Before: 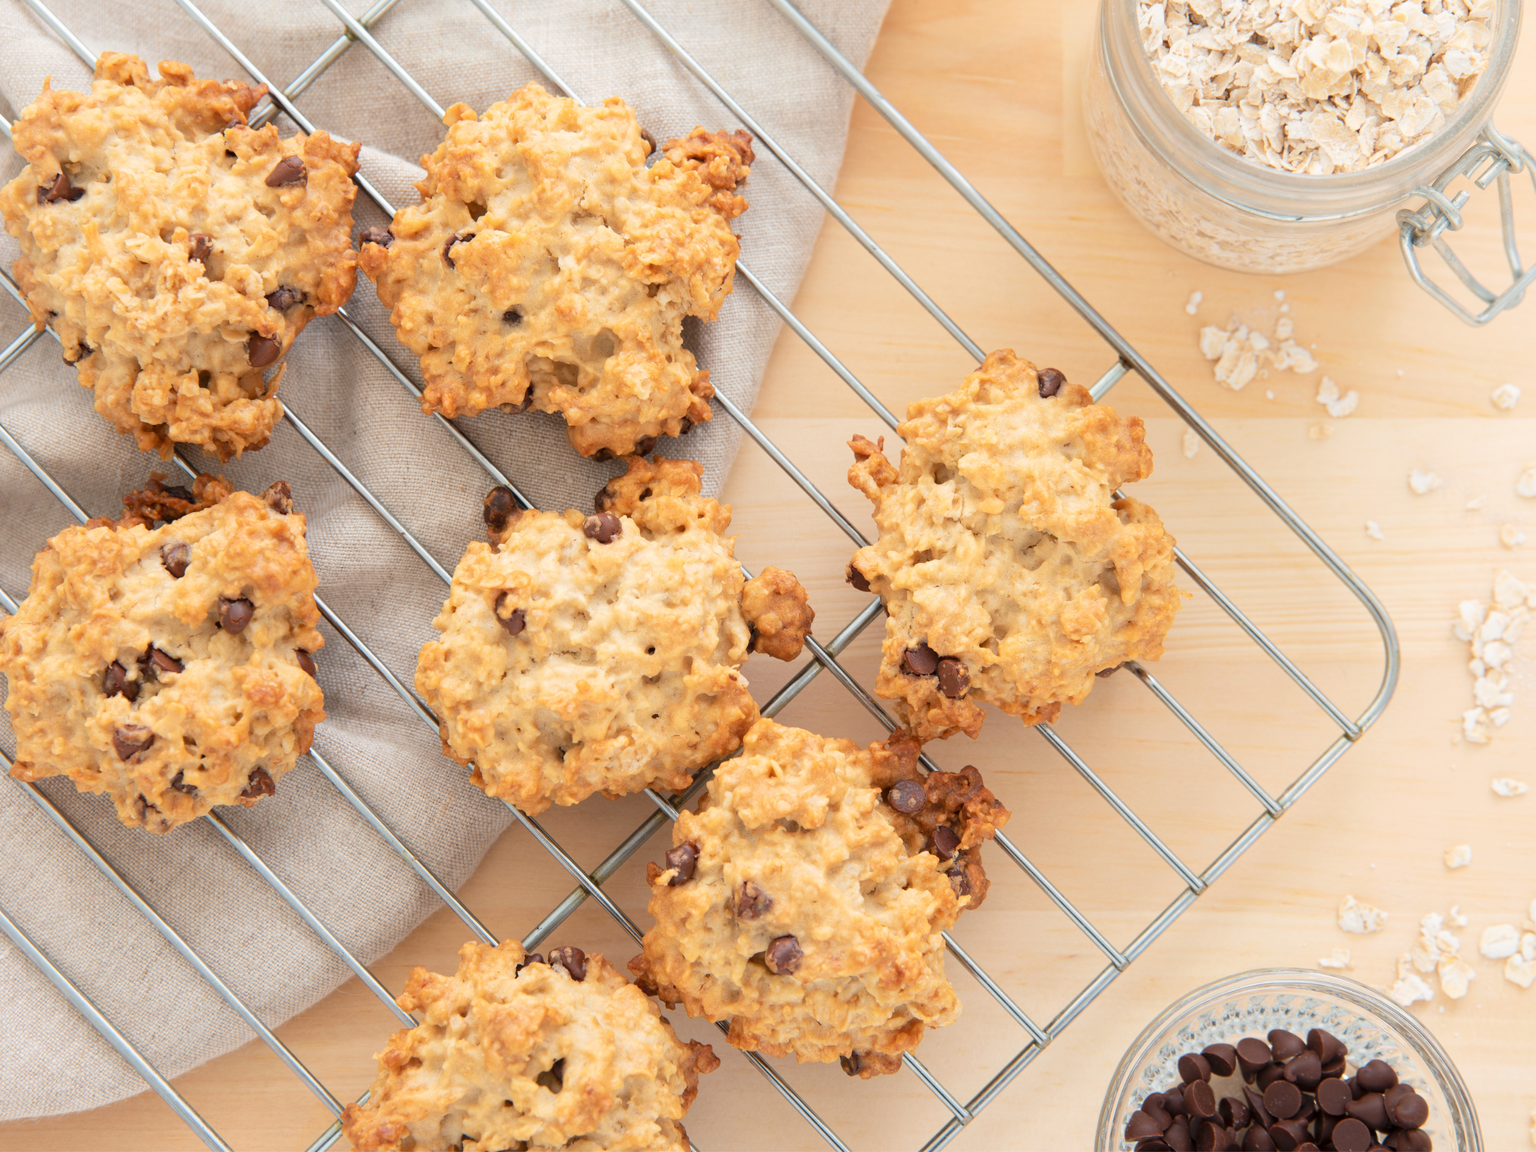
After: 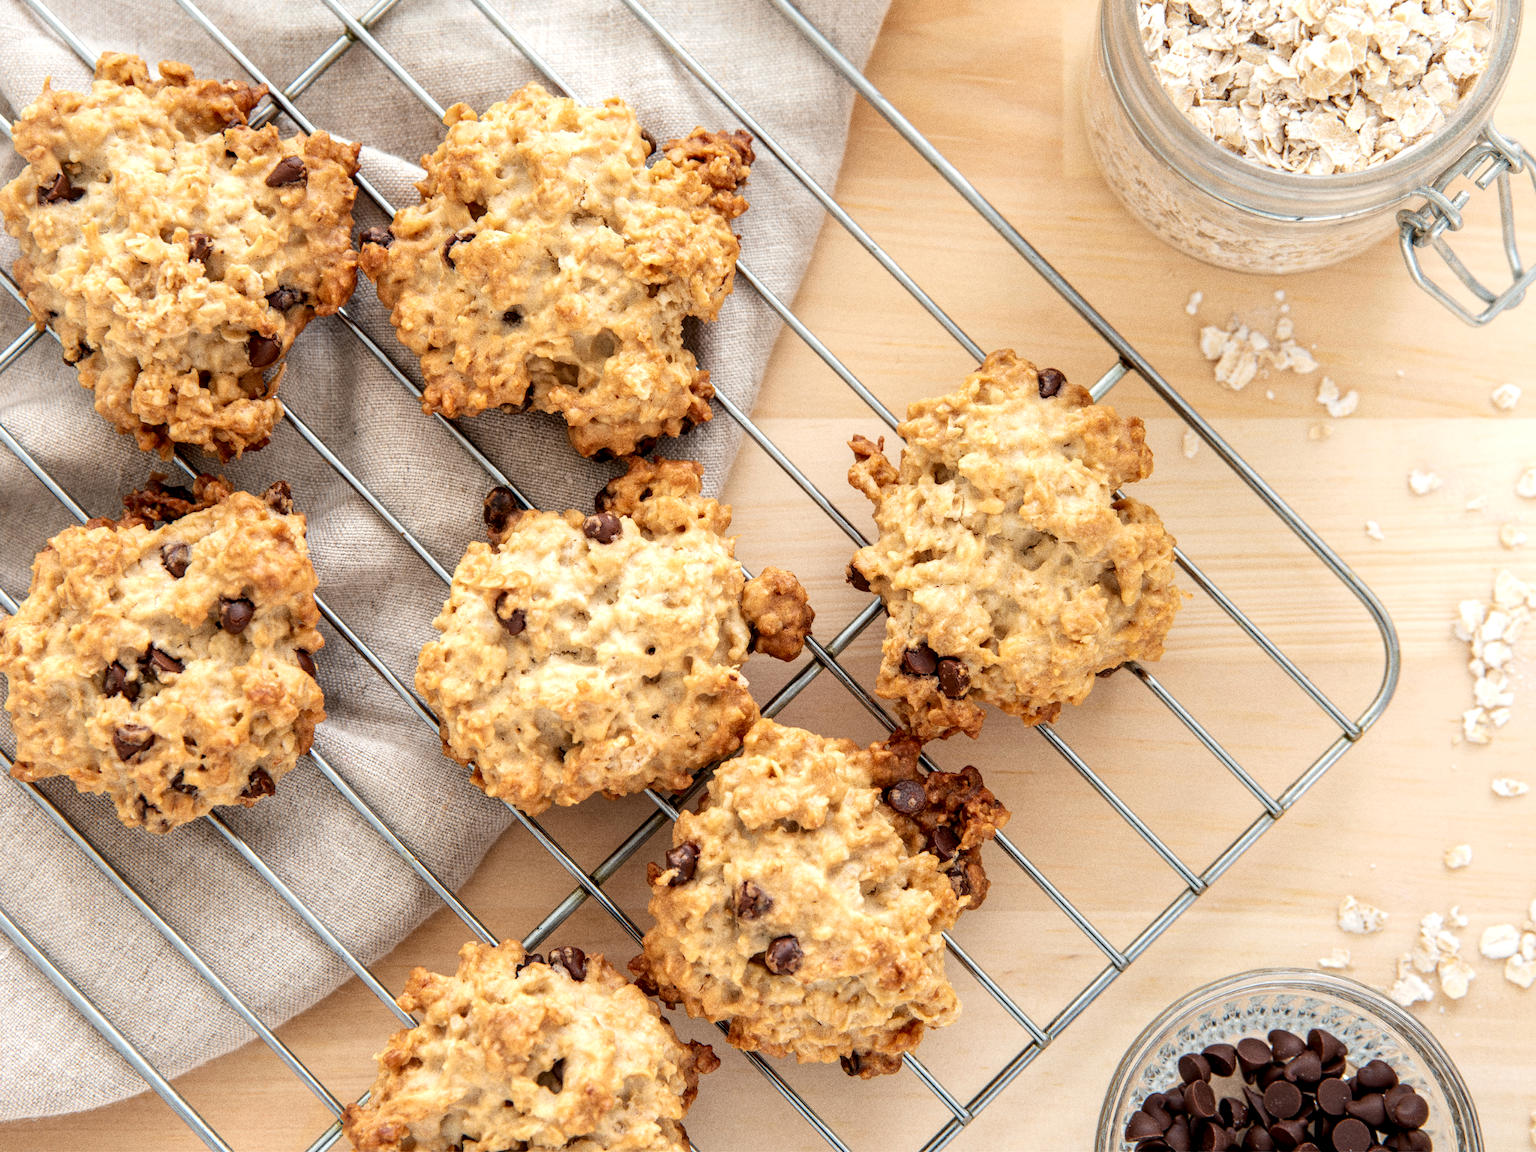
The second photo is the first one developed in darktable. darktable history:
local contrast: highlights 12%, shadows 38%, detail 183%, midtone range 0.471
grain: coarseness 0.09 ISO, strength 40%
